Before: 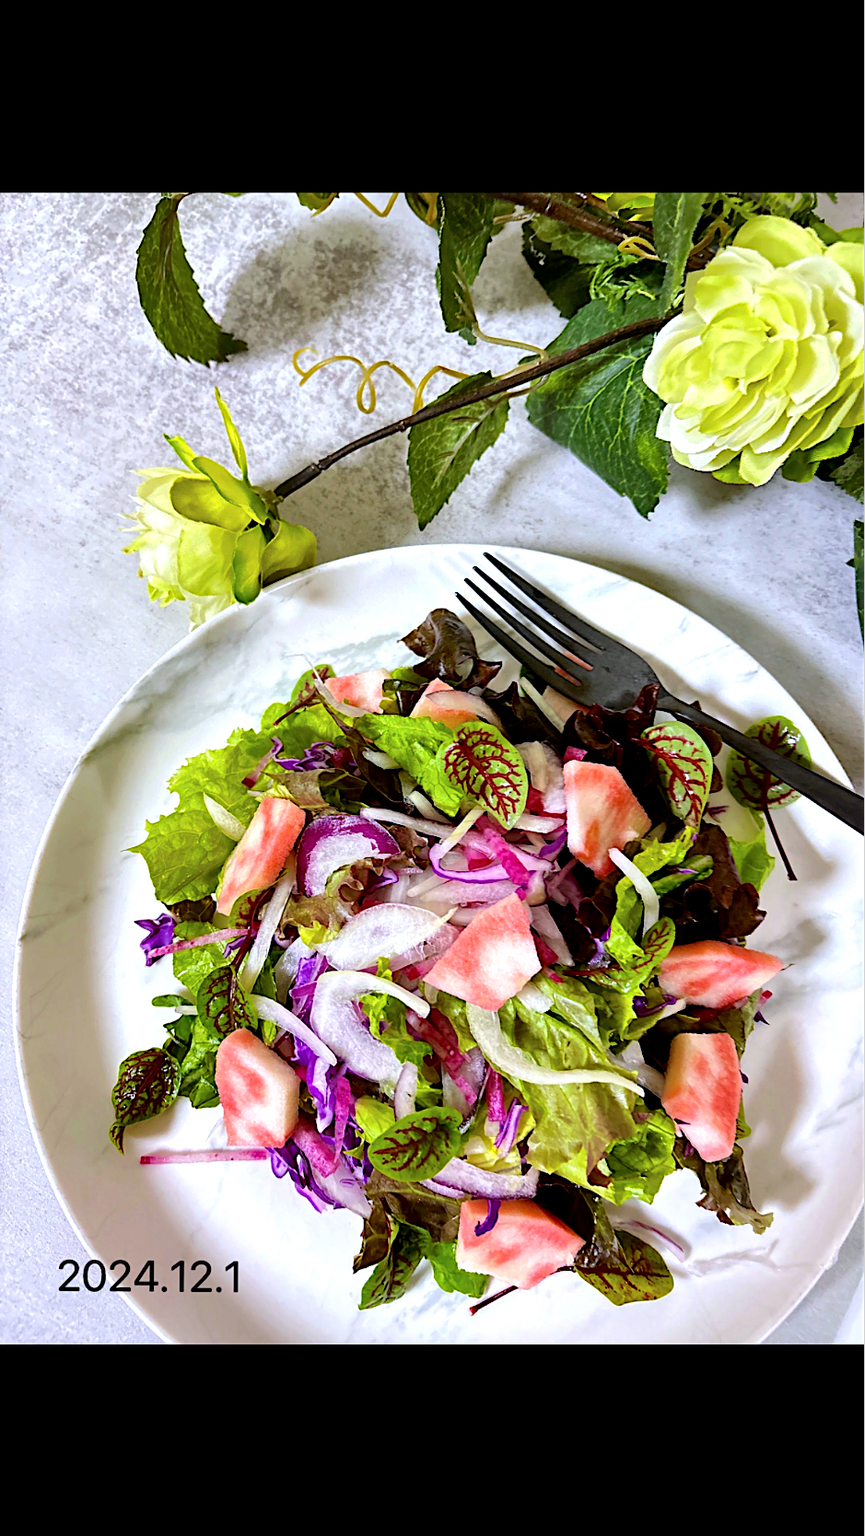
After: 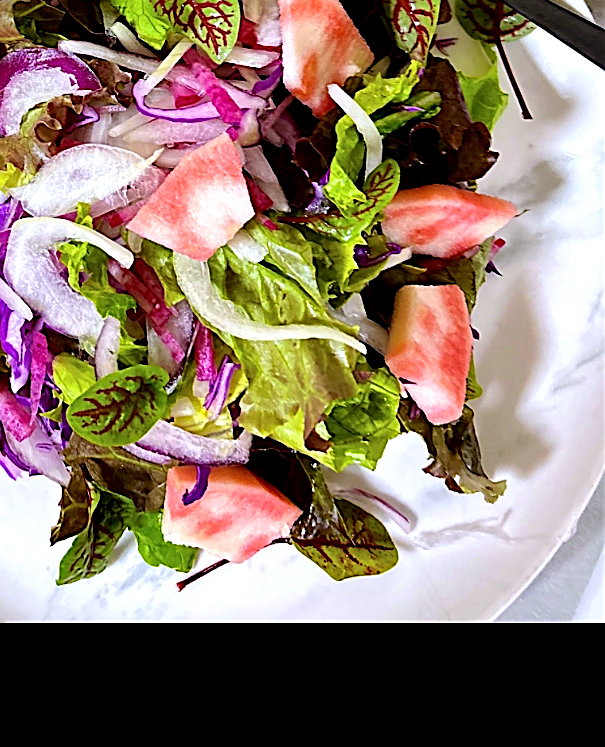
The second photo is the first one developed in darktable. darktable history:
sharpen: on, module defaults
crop and rotate: left 35.509%, top 50.238%, bottom 4.934%
